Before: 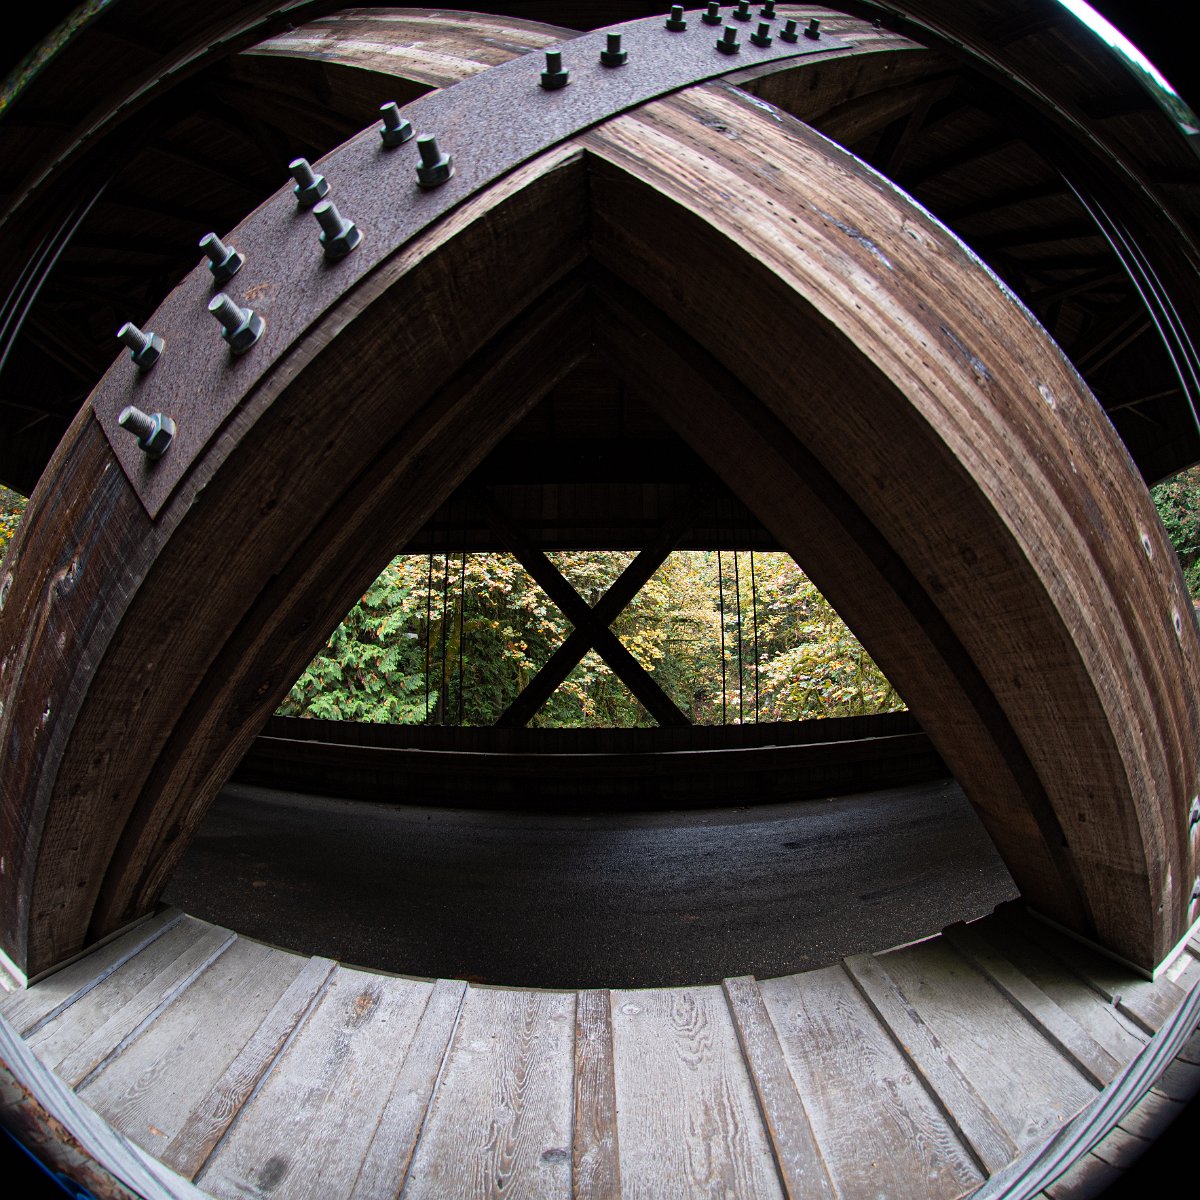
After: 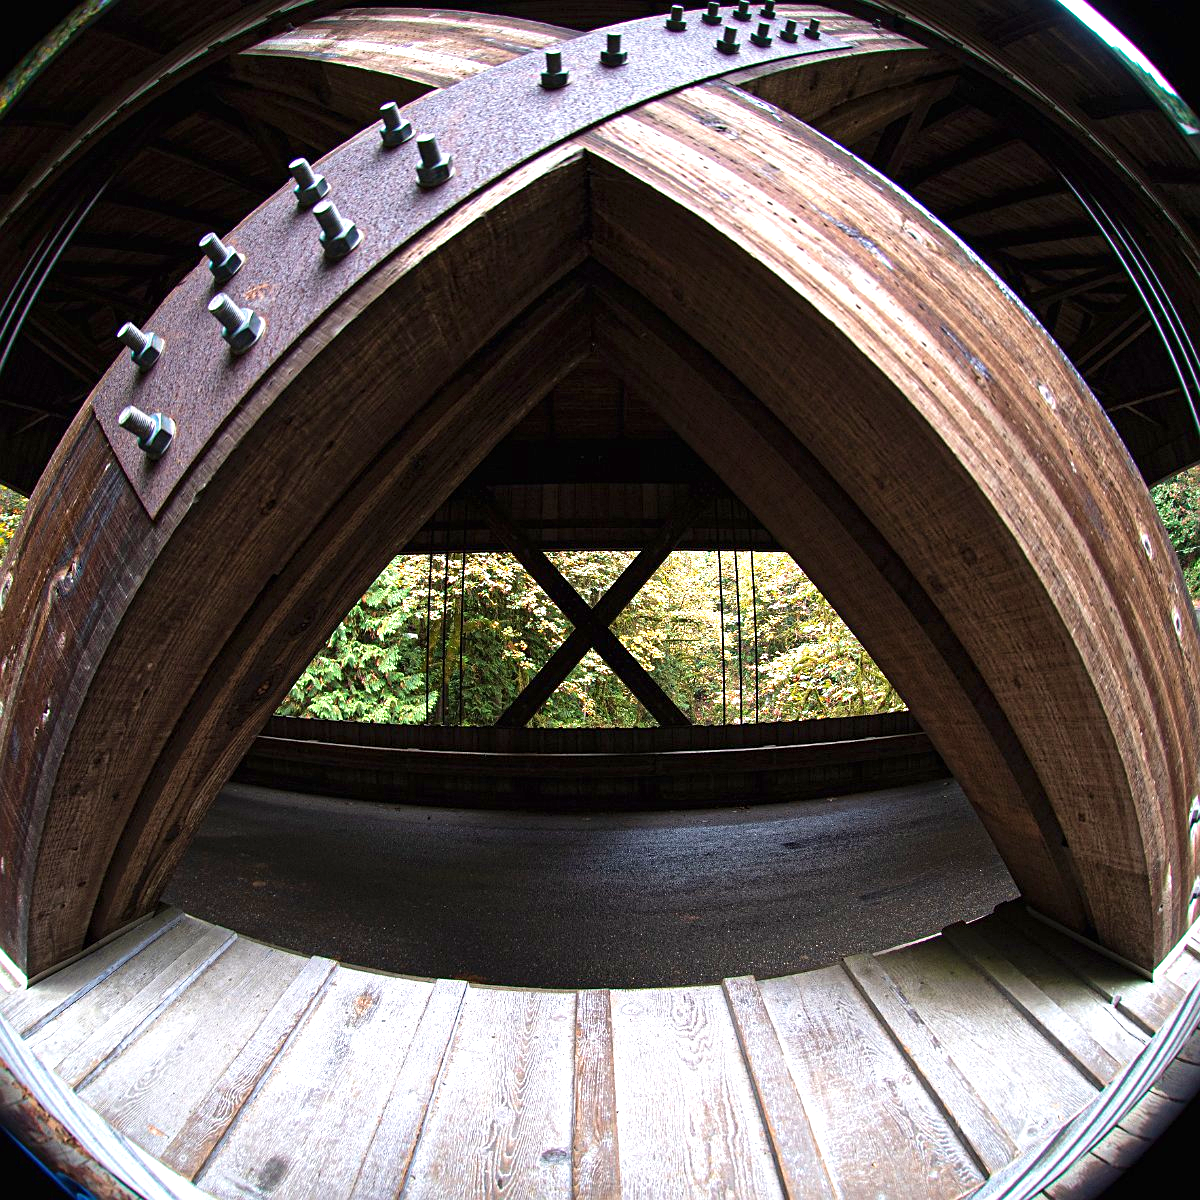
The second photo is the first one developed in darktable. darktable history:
sharpen: amount 0.2
exposure: black level correction 0, exposure 1 EV, compensate exposure bias true, compensate highlight preservation false
tone equalizer: -7 EV 0.18 EV, -6 EV 0.12 EV, -5 EV 0.08 EV, -4 EV 0.04 EV, -2 EV -0.02 EV, -1 EV -0.04 EV, +0 EV -0.06 EV, luminance estimator HSV value / RGB max
velvia: on, module defaults
